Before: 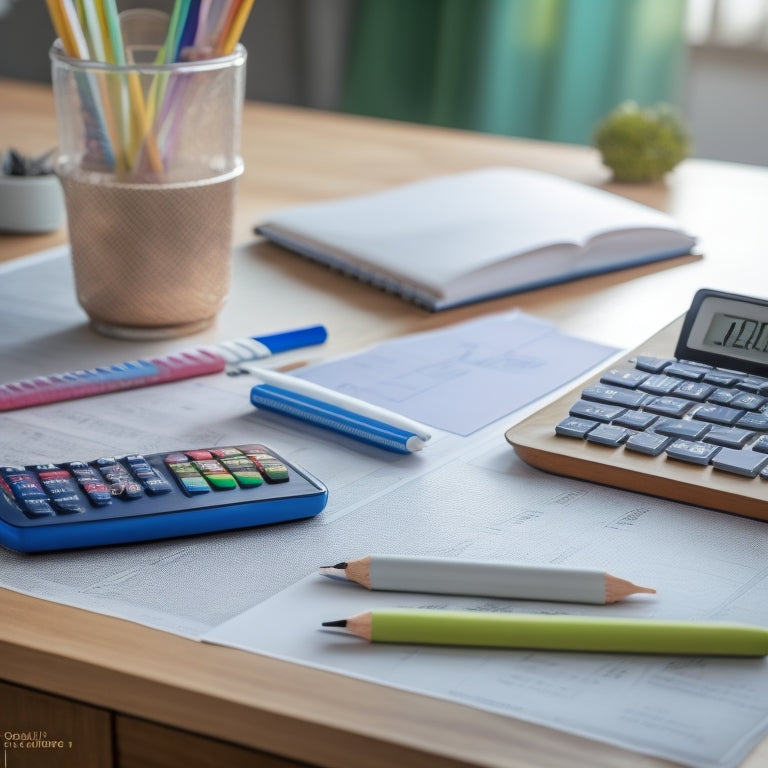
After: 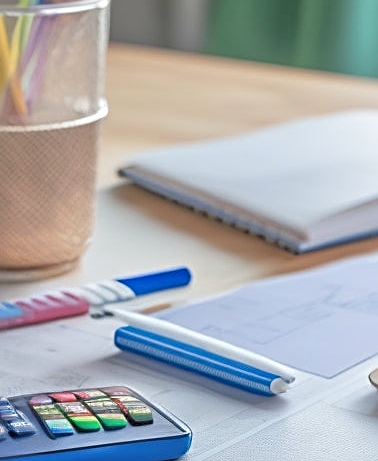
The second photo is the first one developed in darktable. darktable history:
crop: left 17.835%, top 7.675%, right 32.881%, bottom 32.213%
sharpen: radius 2.543, amount 0.636
tone equalizer: -7 EV 0.15 EV, -6 EV 0.6 EV, -5 EV 1.15 EV, -4 EV 1.33 EV, -3 EV 1.15 EV, -2 EV 0.6 EV, -1 EV 0.15 EV, mask exposure compensation -0.5 EV
